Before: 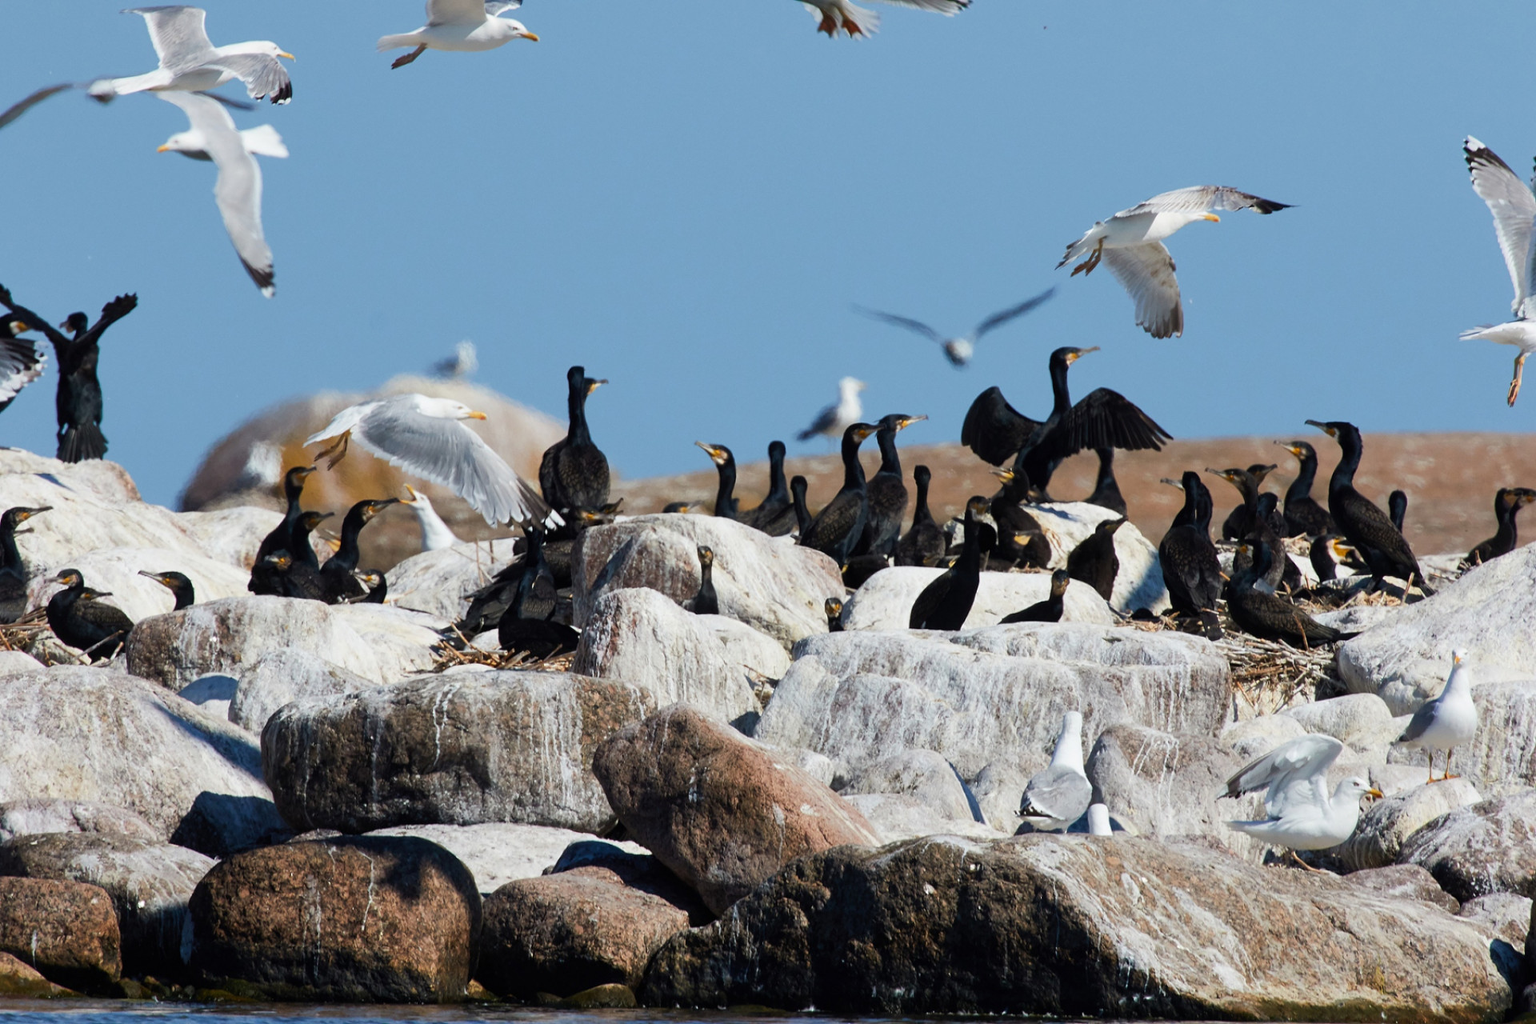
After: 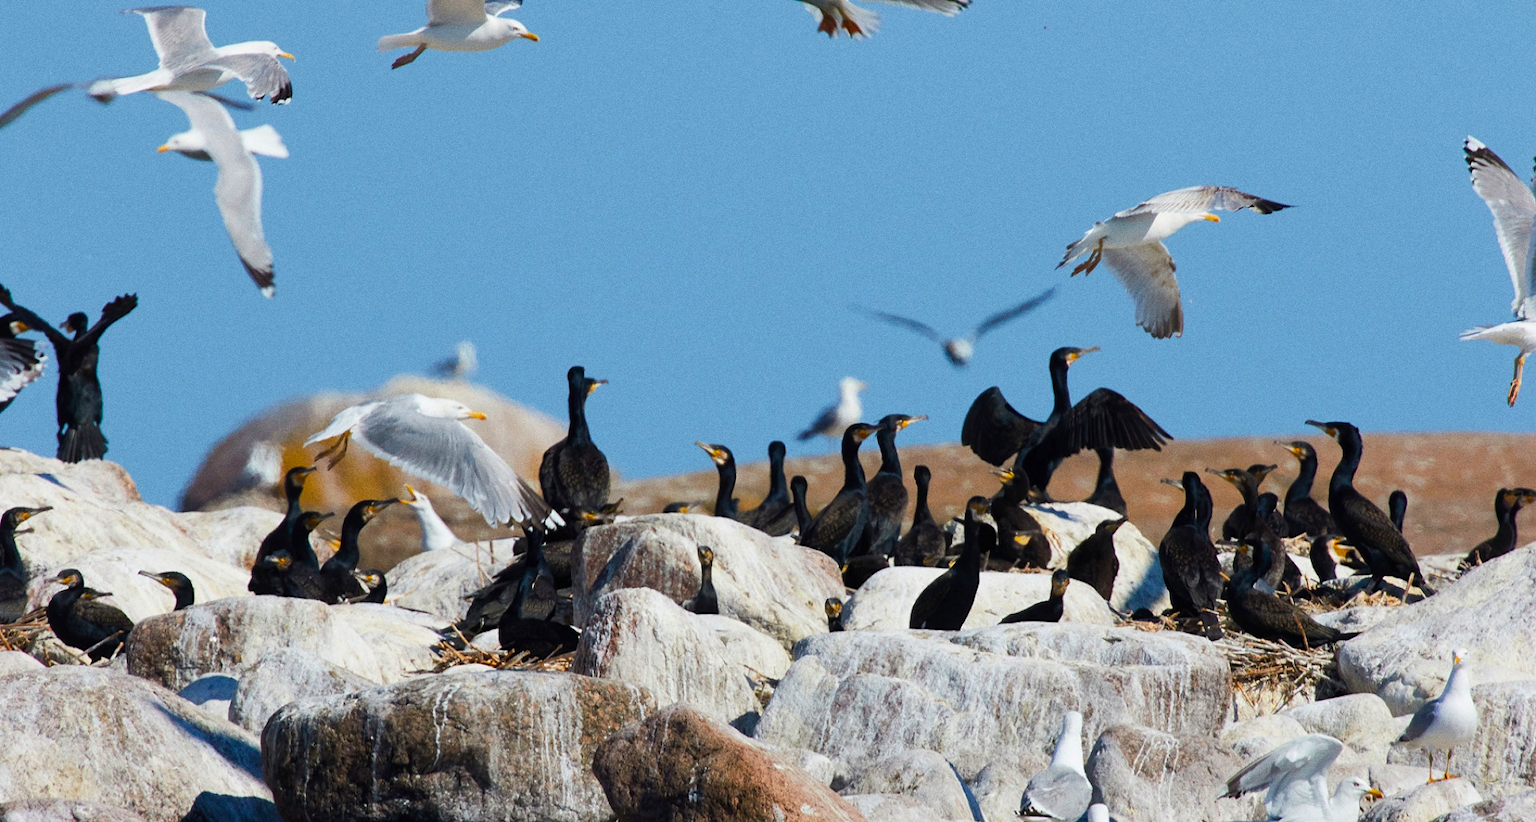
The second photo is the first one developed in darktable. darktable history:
color balance rgb: perceptual saturation grading › global saturation 20%, global vibrance 20%
grain: coarseness 0.09 ISO
crop: bottom 19.644%
white balance: emerald 1
